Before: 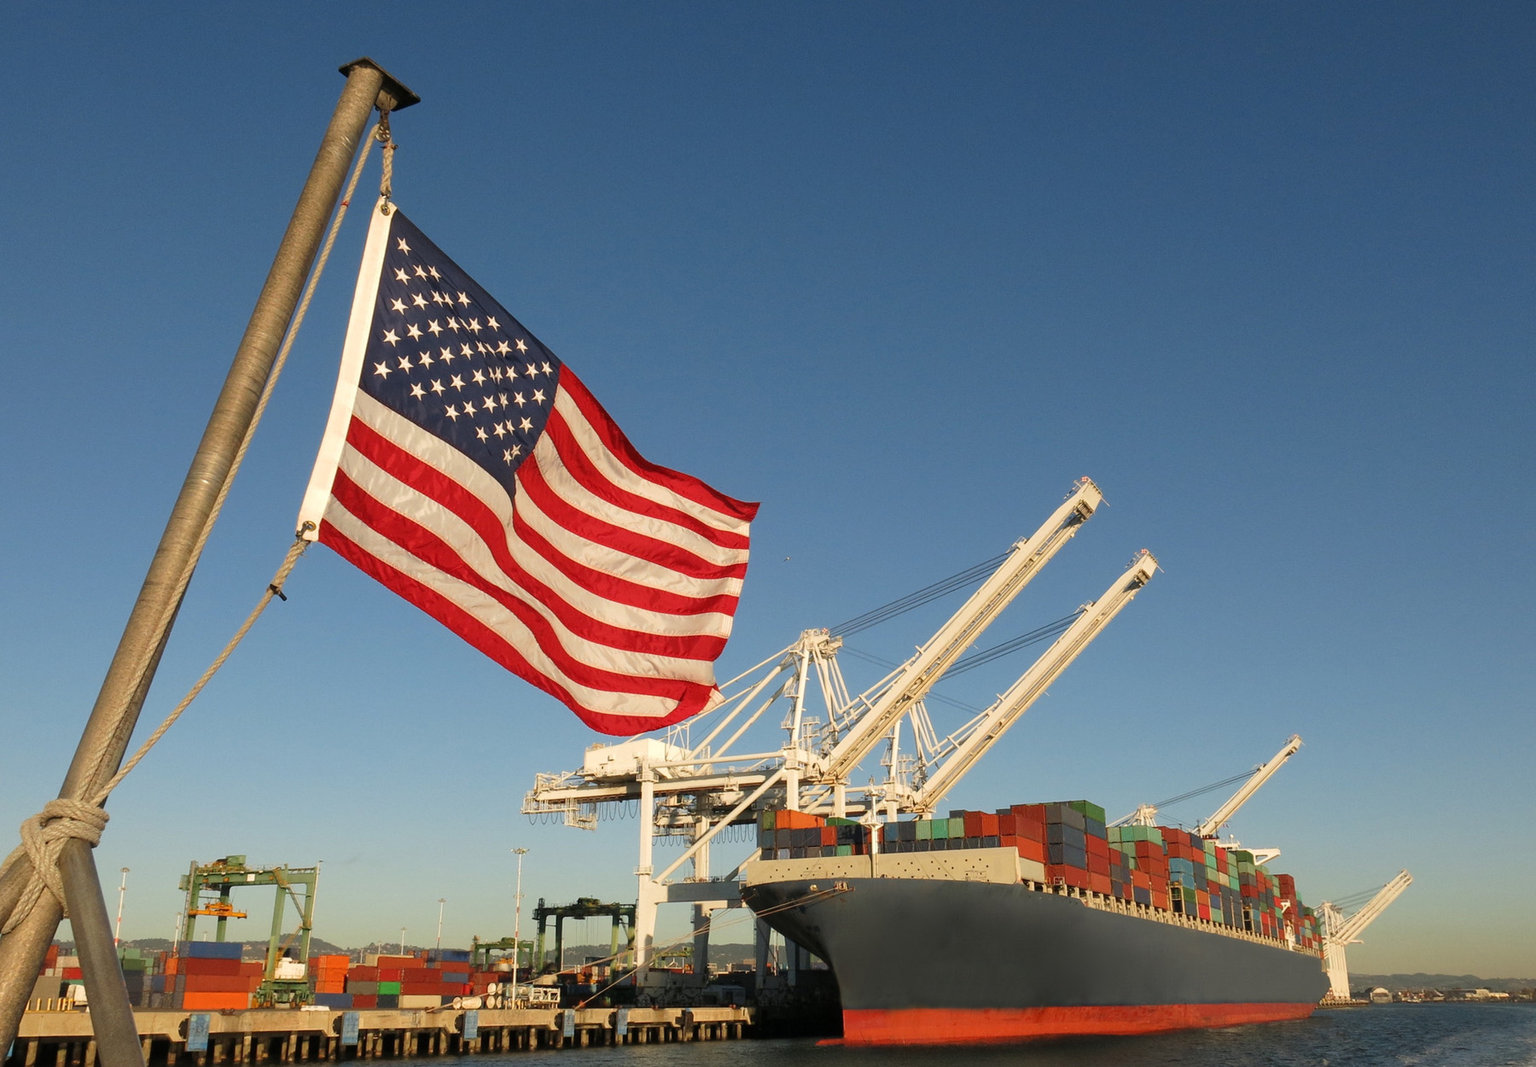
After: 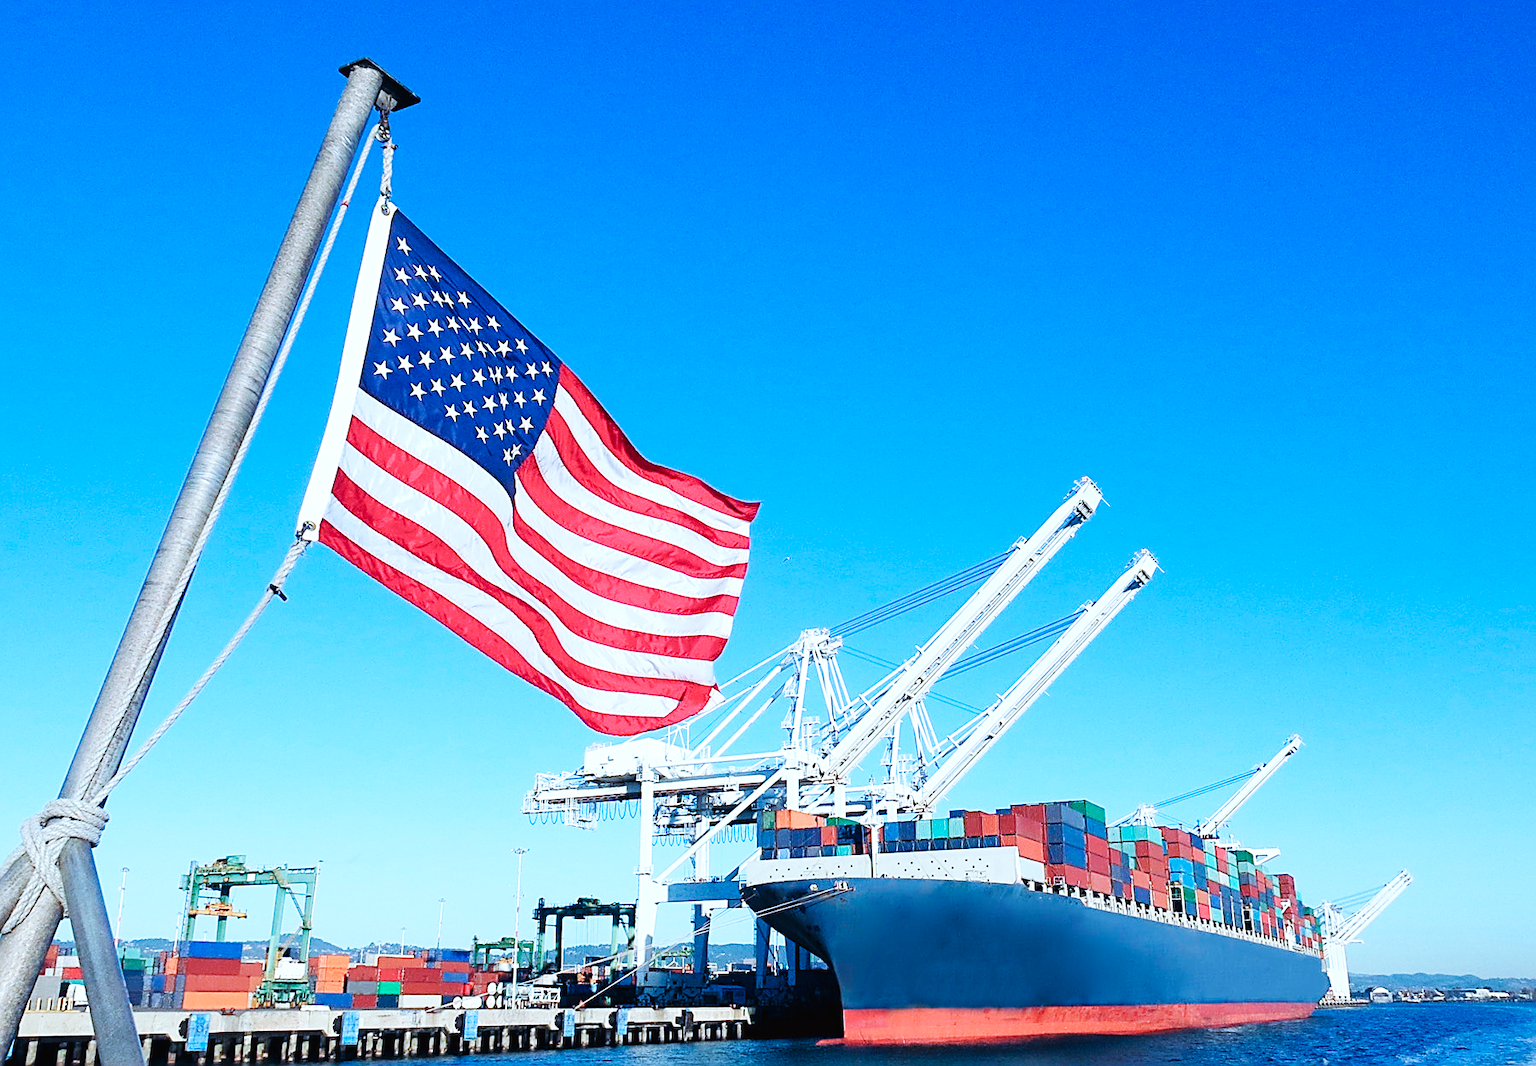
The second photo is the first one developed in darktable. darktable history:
sharpen: amount 0.894
base curve: curves: ch0 [(0, 0.003) (0.001, 0.002) (0.006, 0.004) (0.02, 0.022) (0.048, 0.086) (0.094, 0.234) (0.162, 0.431) (0.258, 0.629) (0.385, 0.8) (0.548, 0.918) (0.751, 0.988) (1, 1)], preserve colors none
color calibration: illuminant as shot in camera, x 0.462, y 0.419, temperature 2689.58 K
